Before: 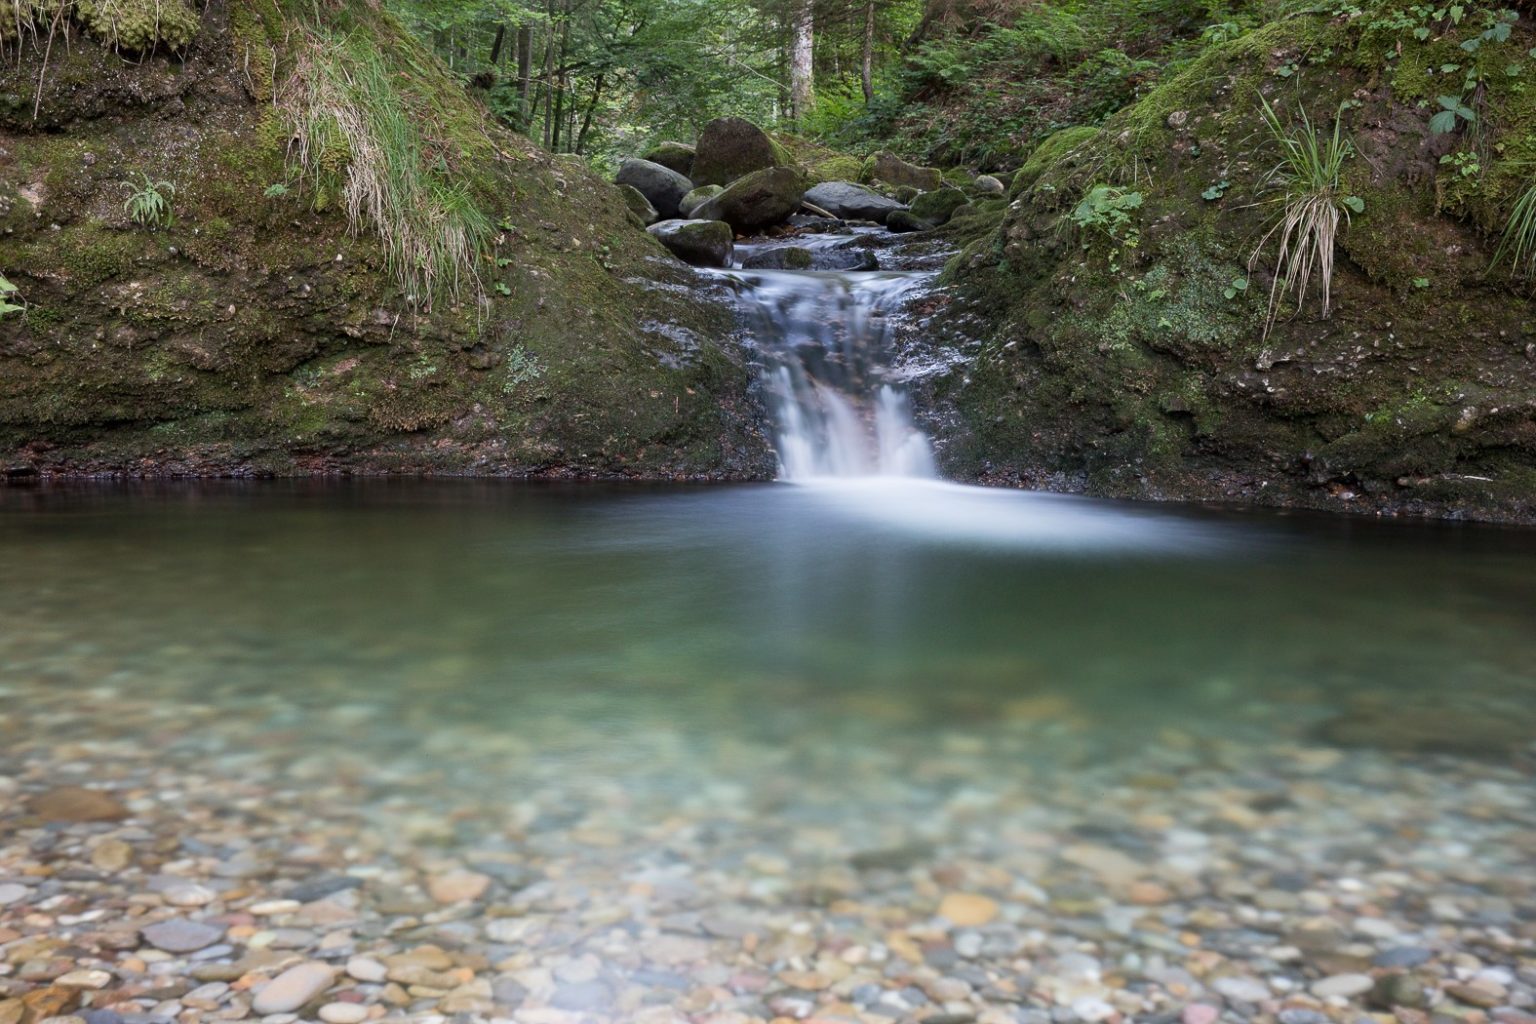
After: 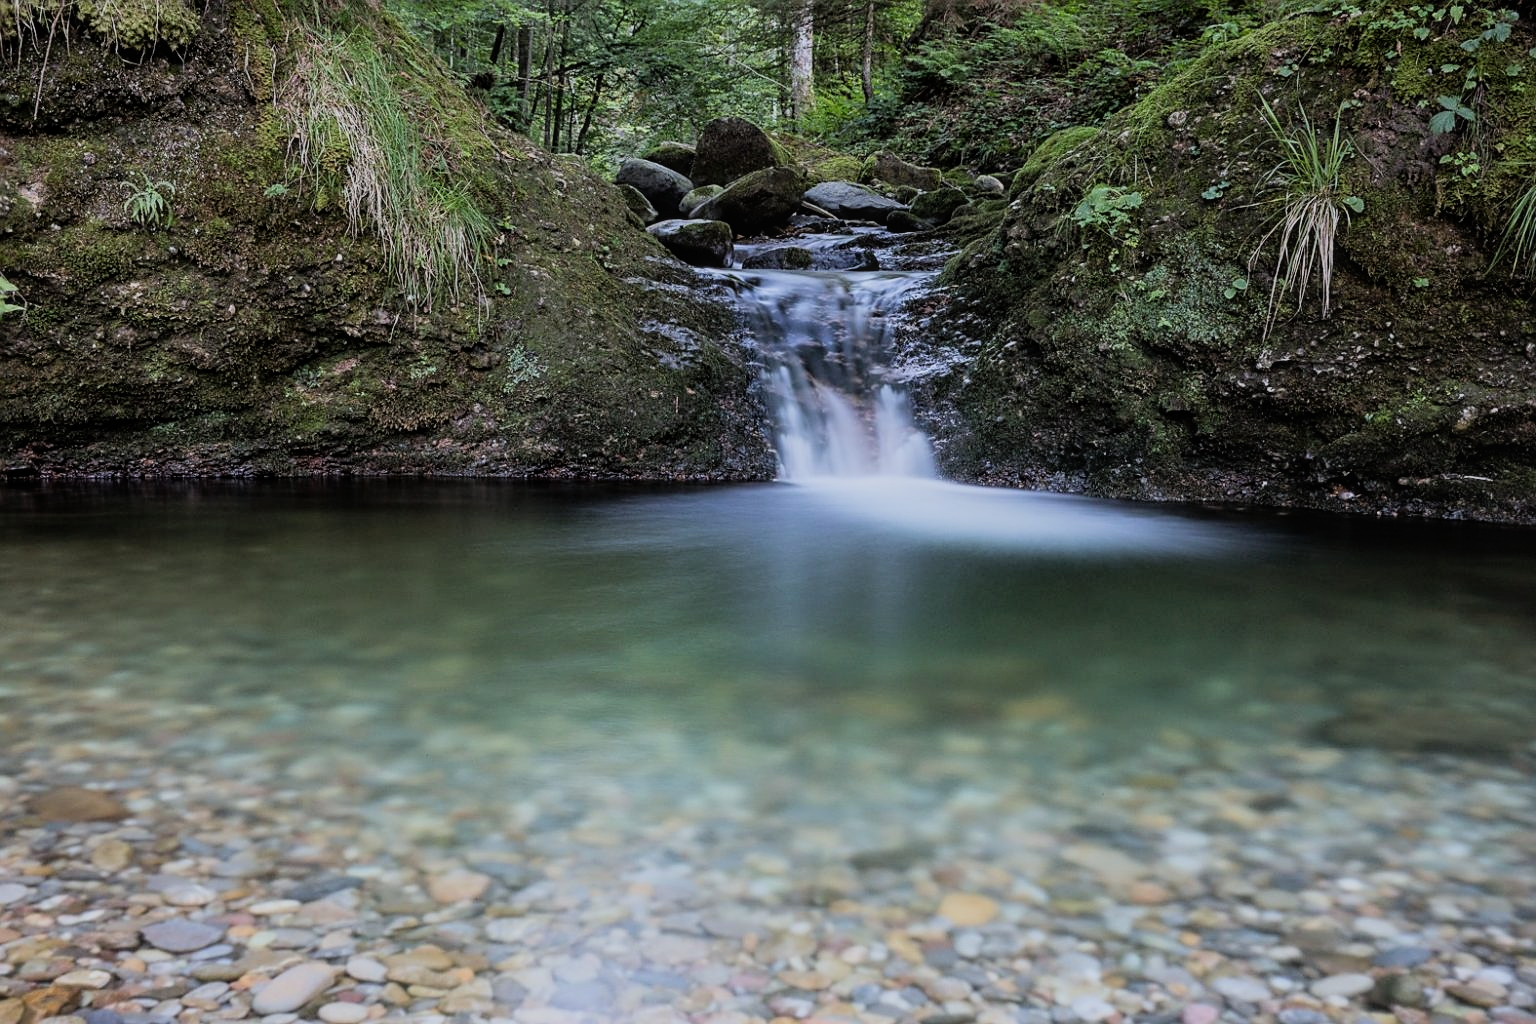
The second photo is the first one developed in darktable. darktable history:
local contrast: detail 110%
filmic rgb: black relative exposure -7.75 EV, white relative exposure 4.4 EV, threshold 3 EV, hardness 3.76, latitude 50%, contrast 1.1, color science v5 (2021), contrast in shadows safe, contrast in highlights safe, enable highlight reconstruction true
white balance: red 0.967, blue 1.049
sharpen: on, module defaults
